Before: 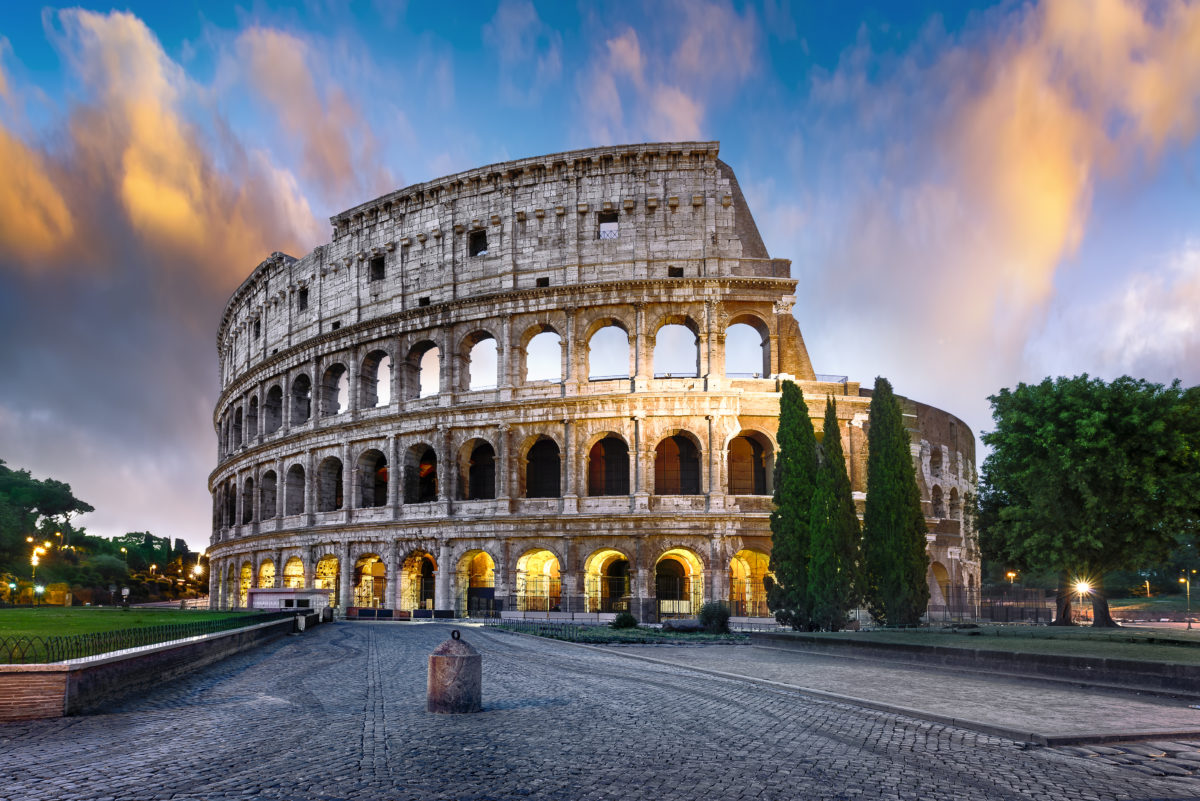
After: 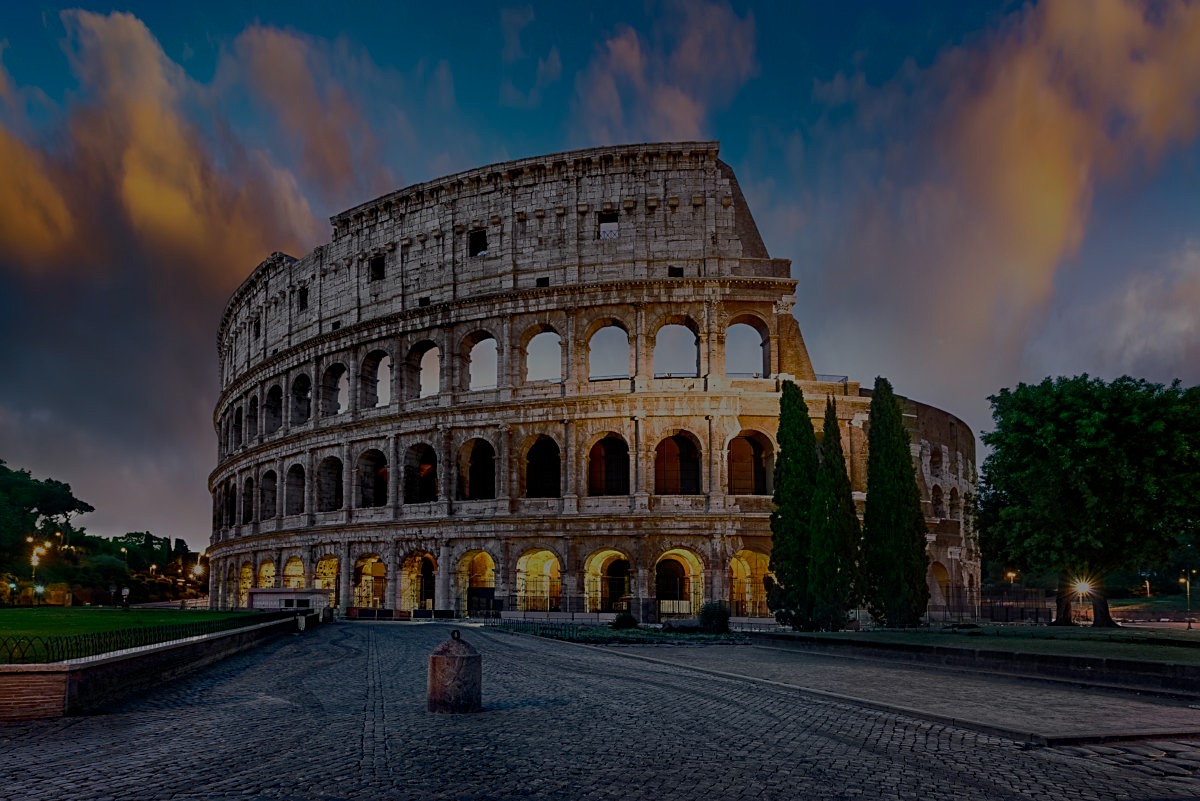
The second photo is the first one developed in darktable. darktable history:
white balance: emerald 1
exposure: black level correction 0.001, exposure 0.5 EV, compensate exposure bias true, compensate highlight preservation false
base curve: curves: ch0 [(0, 0) (0.595, 0.418) (1, 1)], preserve colors none
sharpen: on, module defaults
haze removal: compatibility mode true, adaptive false
